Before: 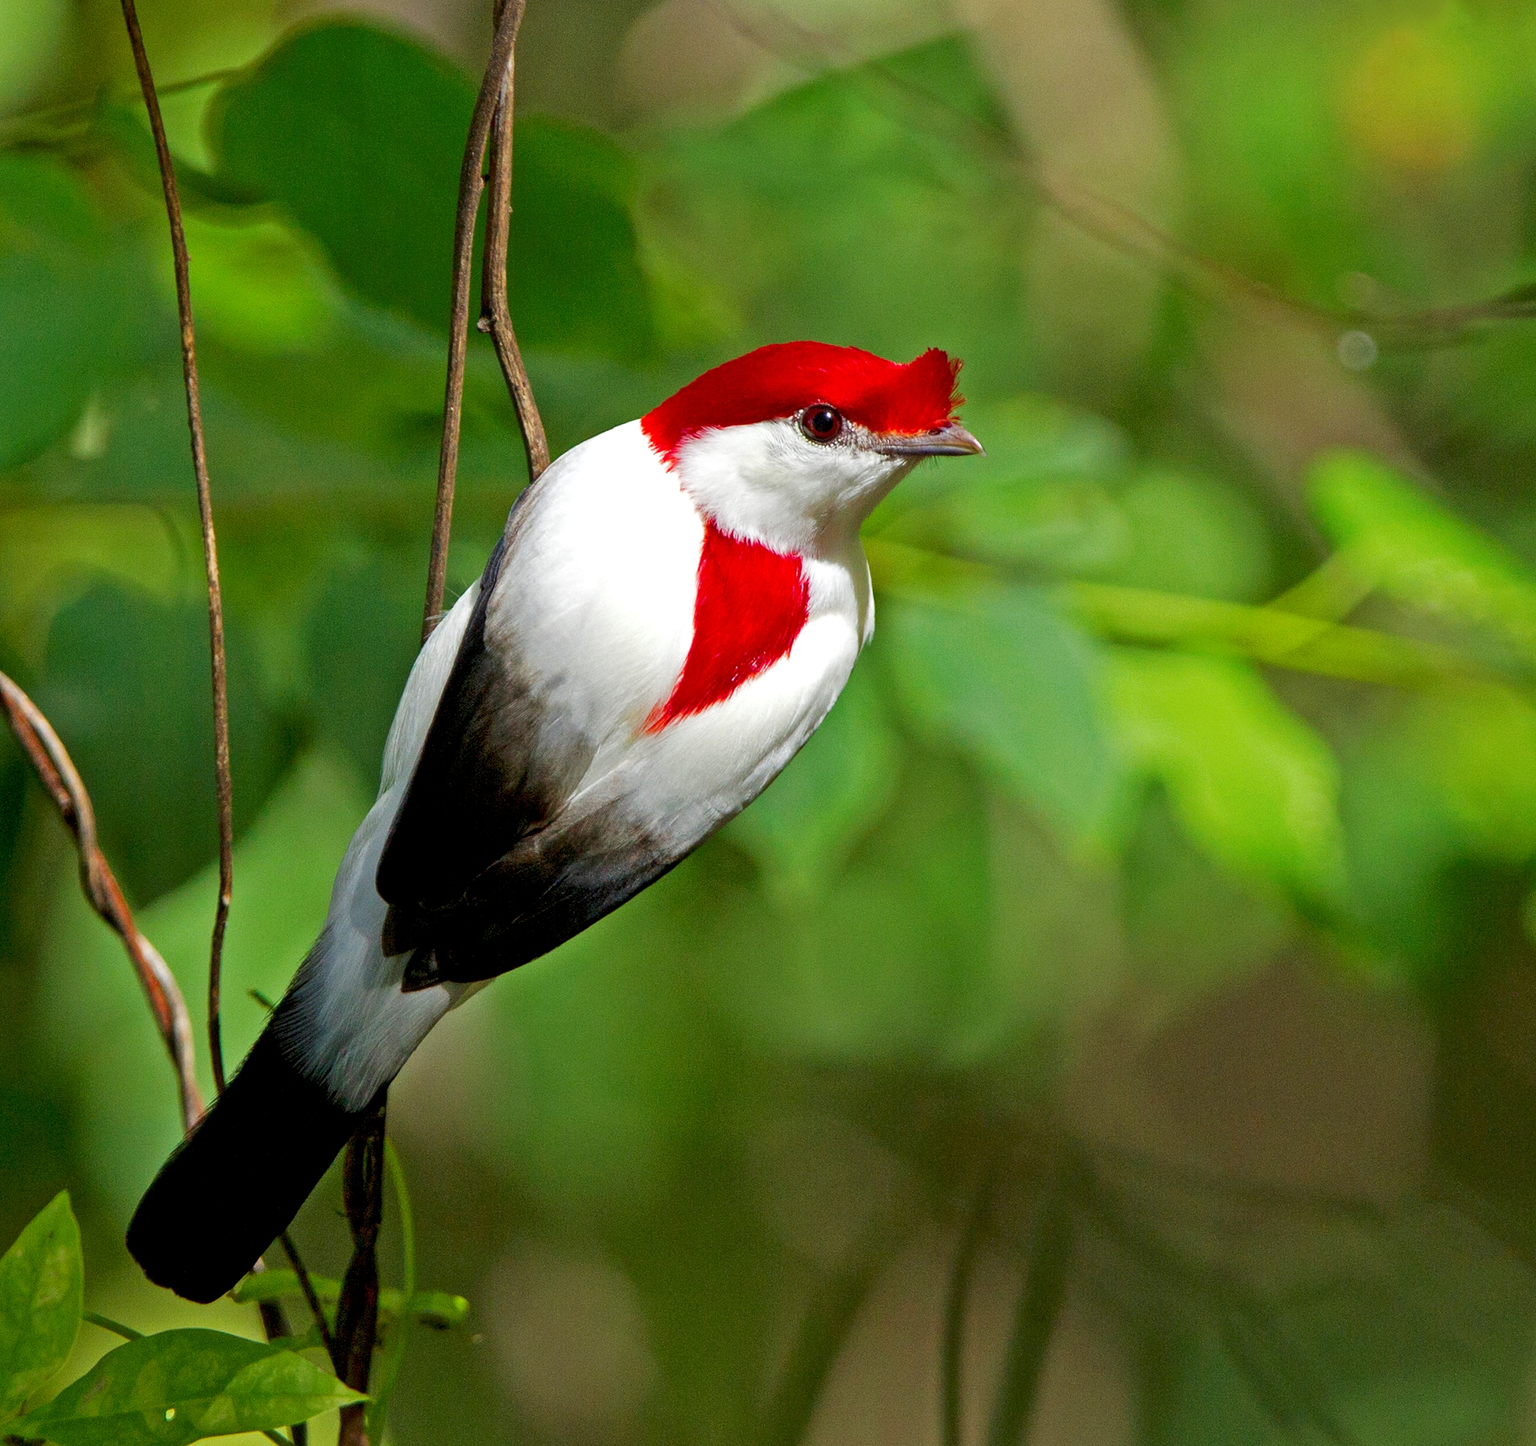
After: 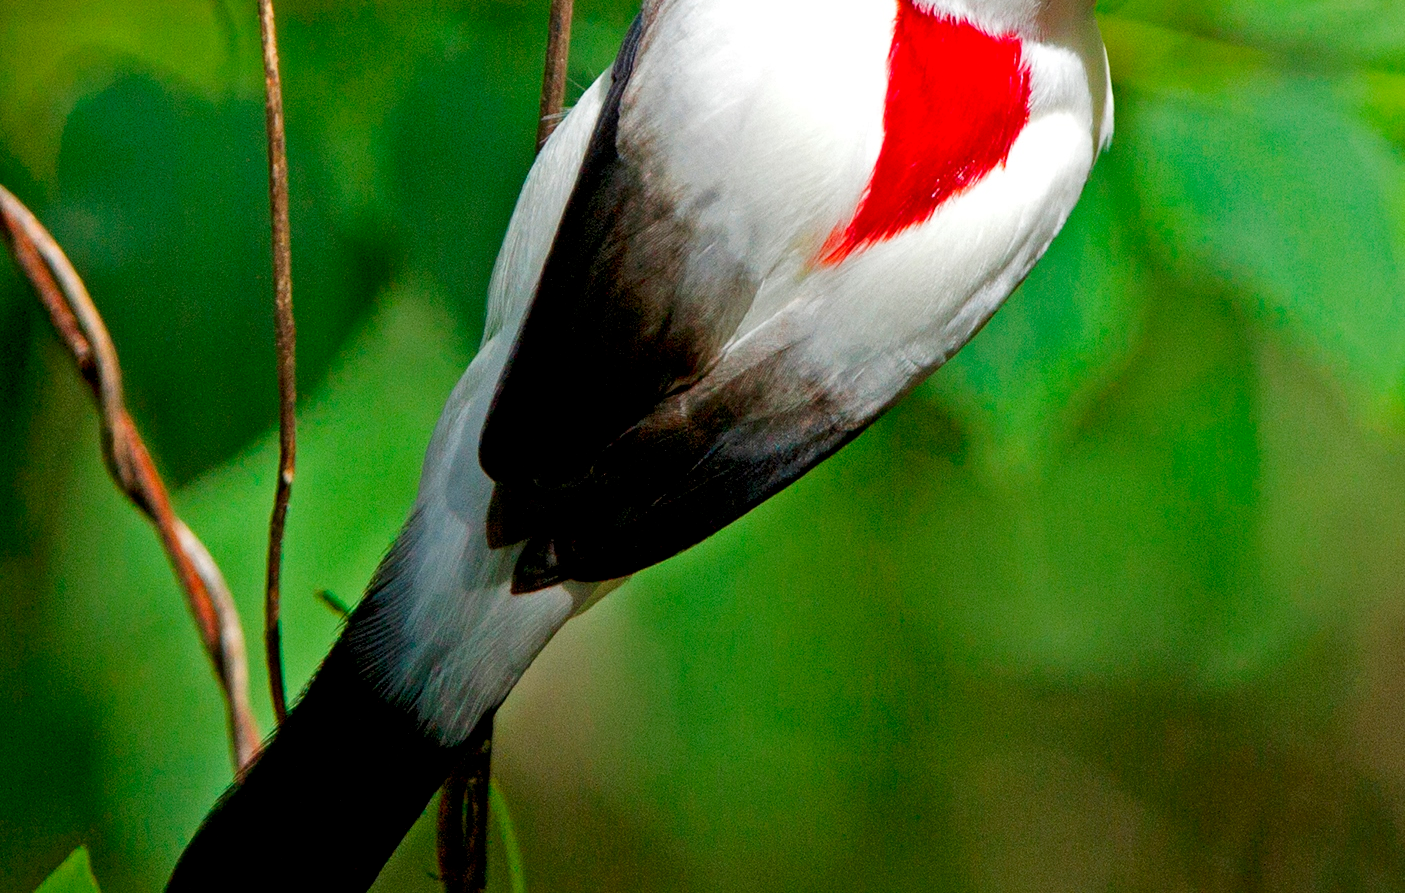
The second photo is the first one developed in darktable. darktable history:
crop: top 36.391%, right 28.126%, bottom 15.117%
